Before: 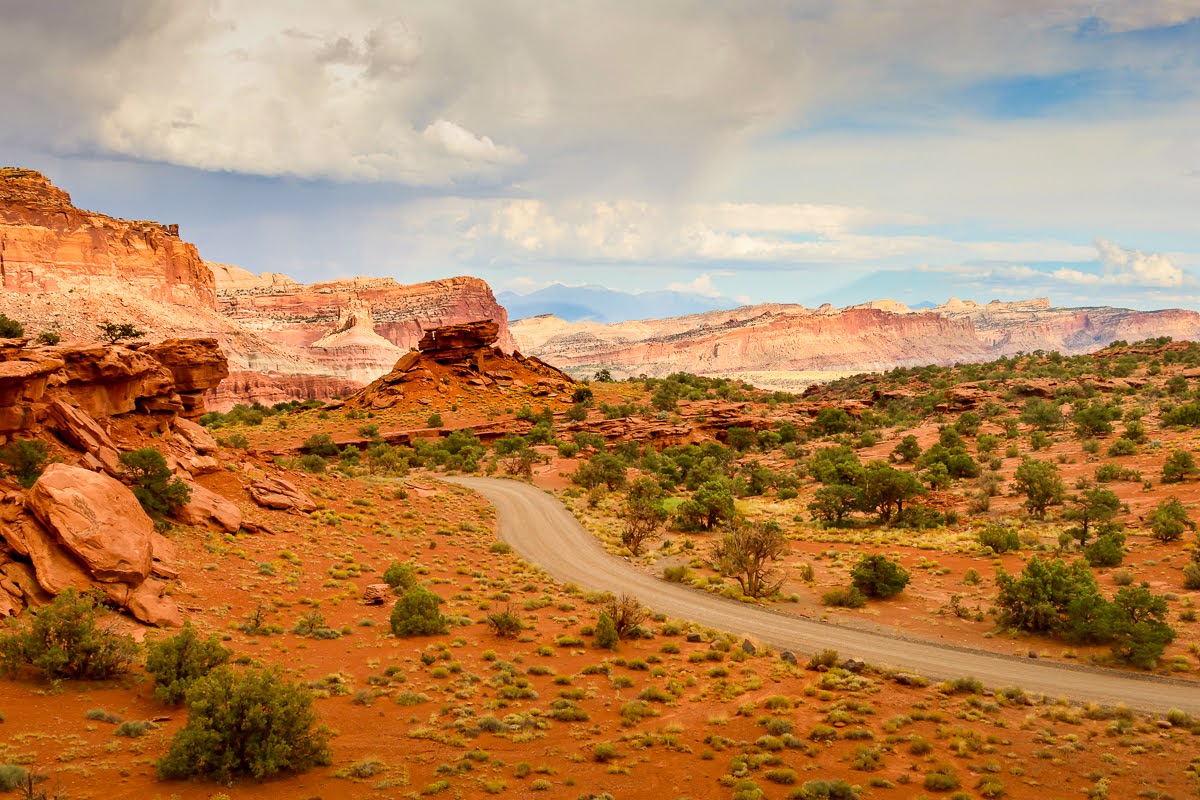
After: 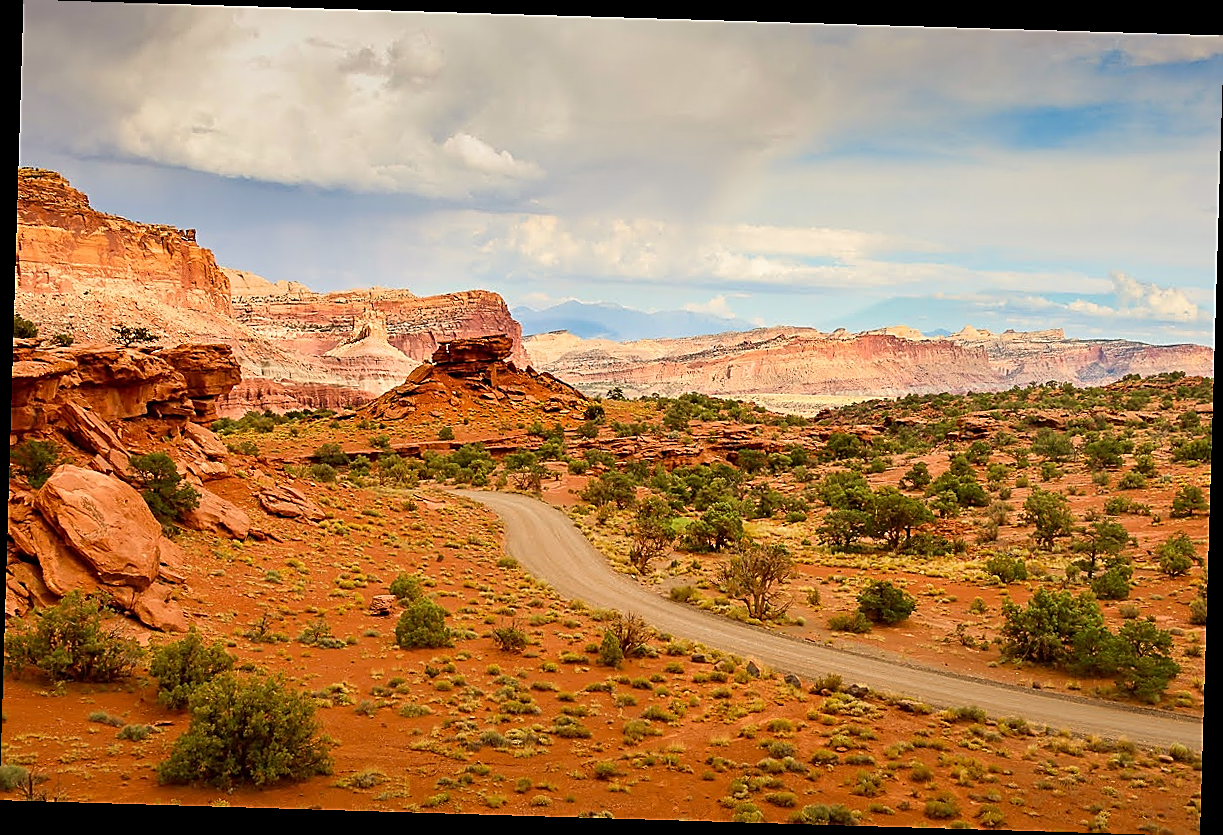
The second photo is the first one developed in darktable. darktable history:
sharpen: radius 1.4, amount 1.25, threshold 0.7
rotate and perspective: rotation 1.72°, automatic cropping off
